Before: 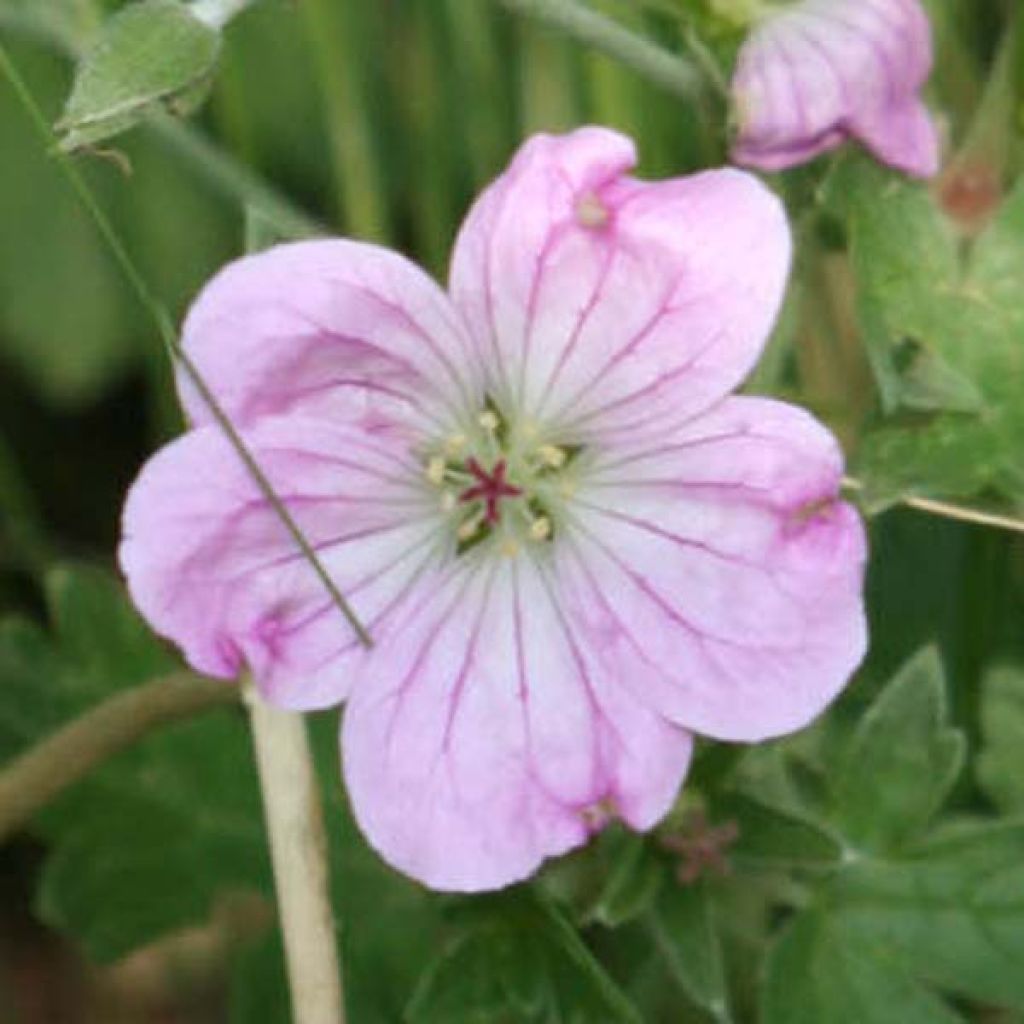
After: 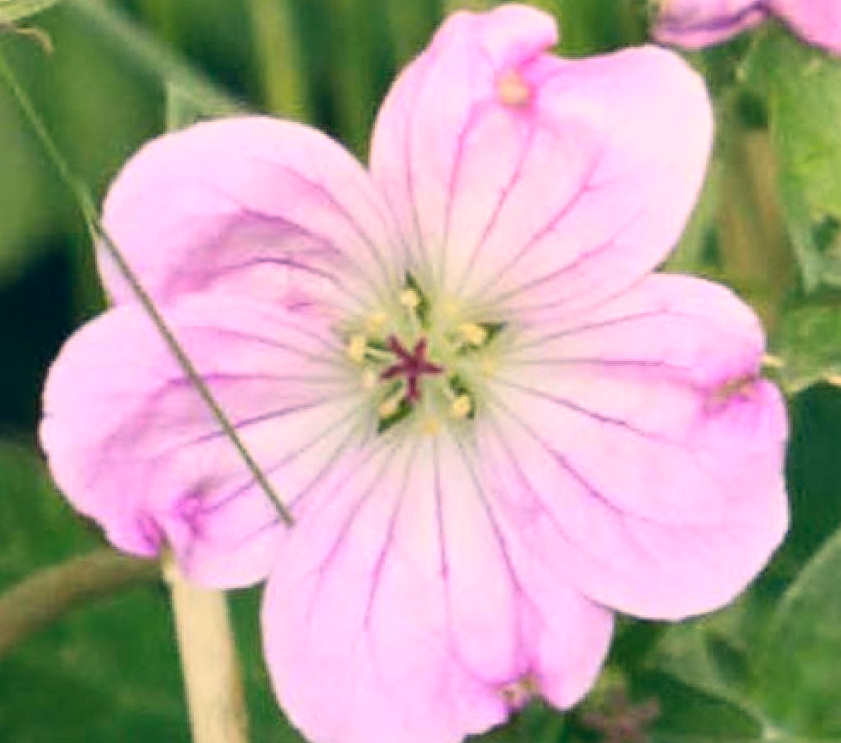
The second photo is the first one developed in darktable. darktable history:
crop: left 7.763%, top 11.958%, right 10.058%, bottom 15.463%
sharpen: on, module defaults
contrast brightness saturation: contrast 0.203, brightness 0.163, saturation 0.221
color correction: highlights a* 10.3, highlights b* 14.1, shadows a* -9.93, shadows b* -14.95
